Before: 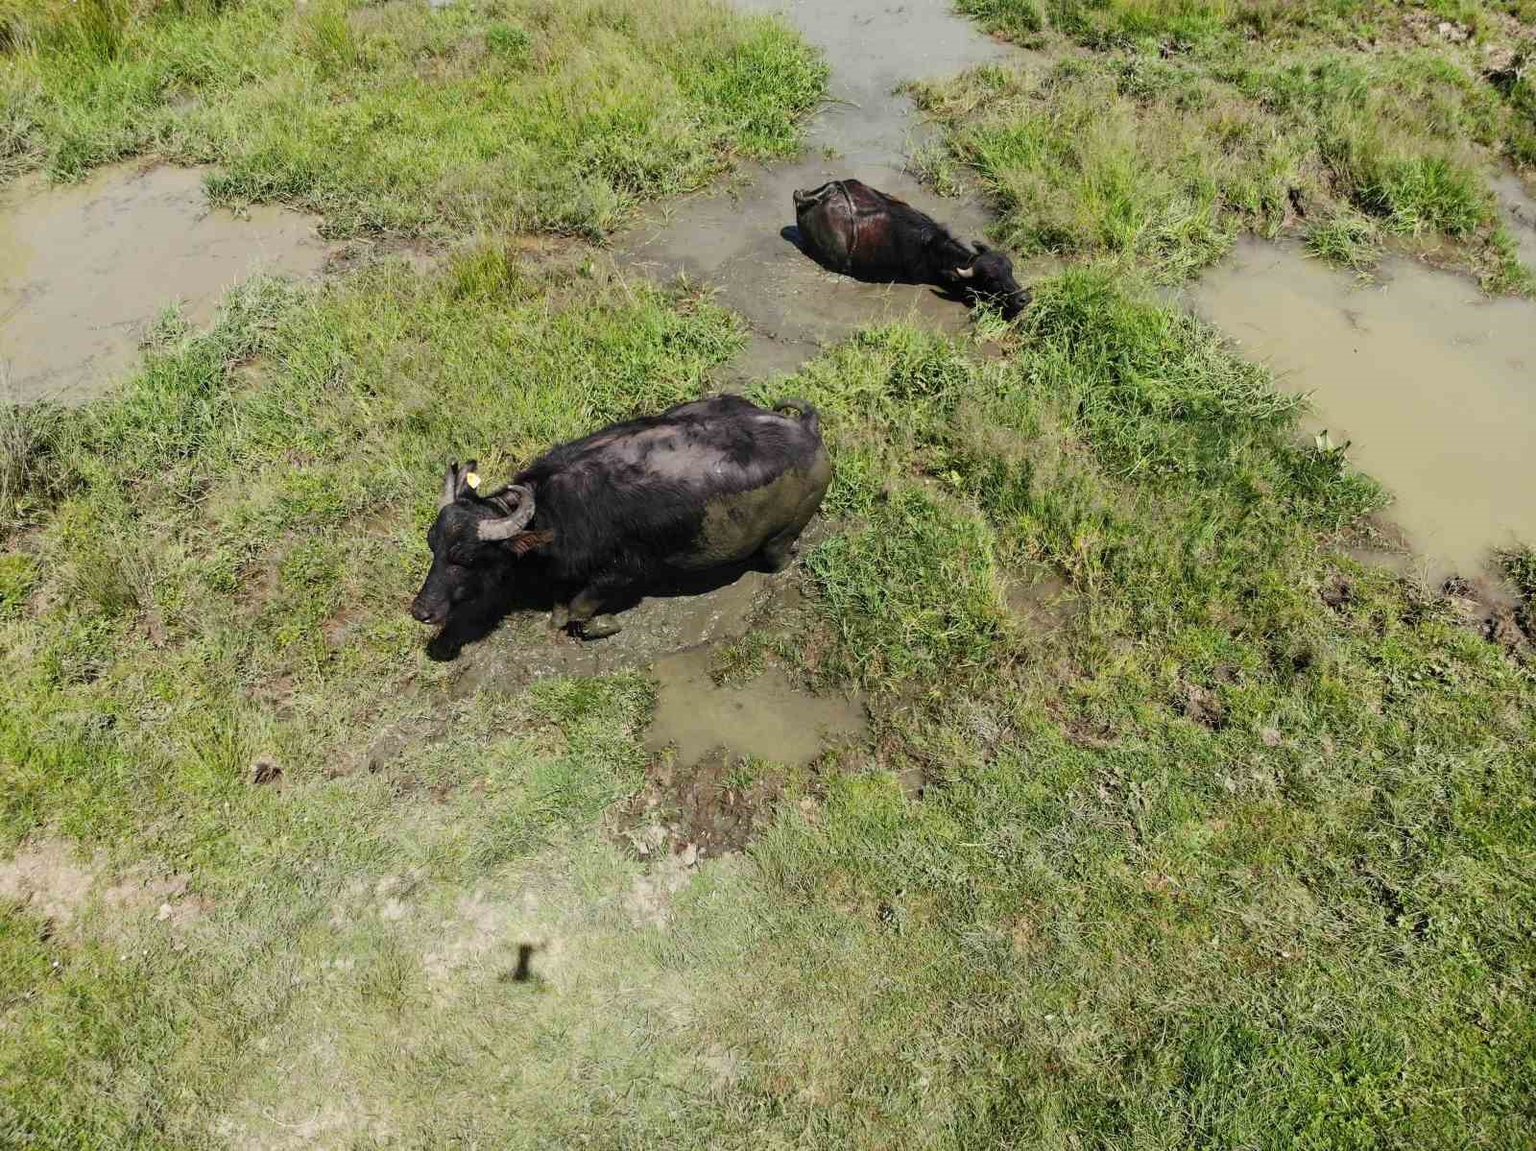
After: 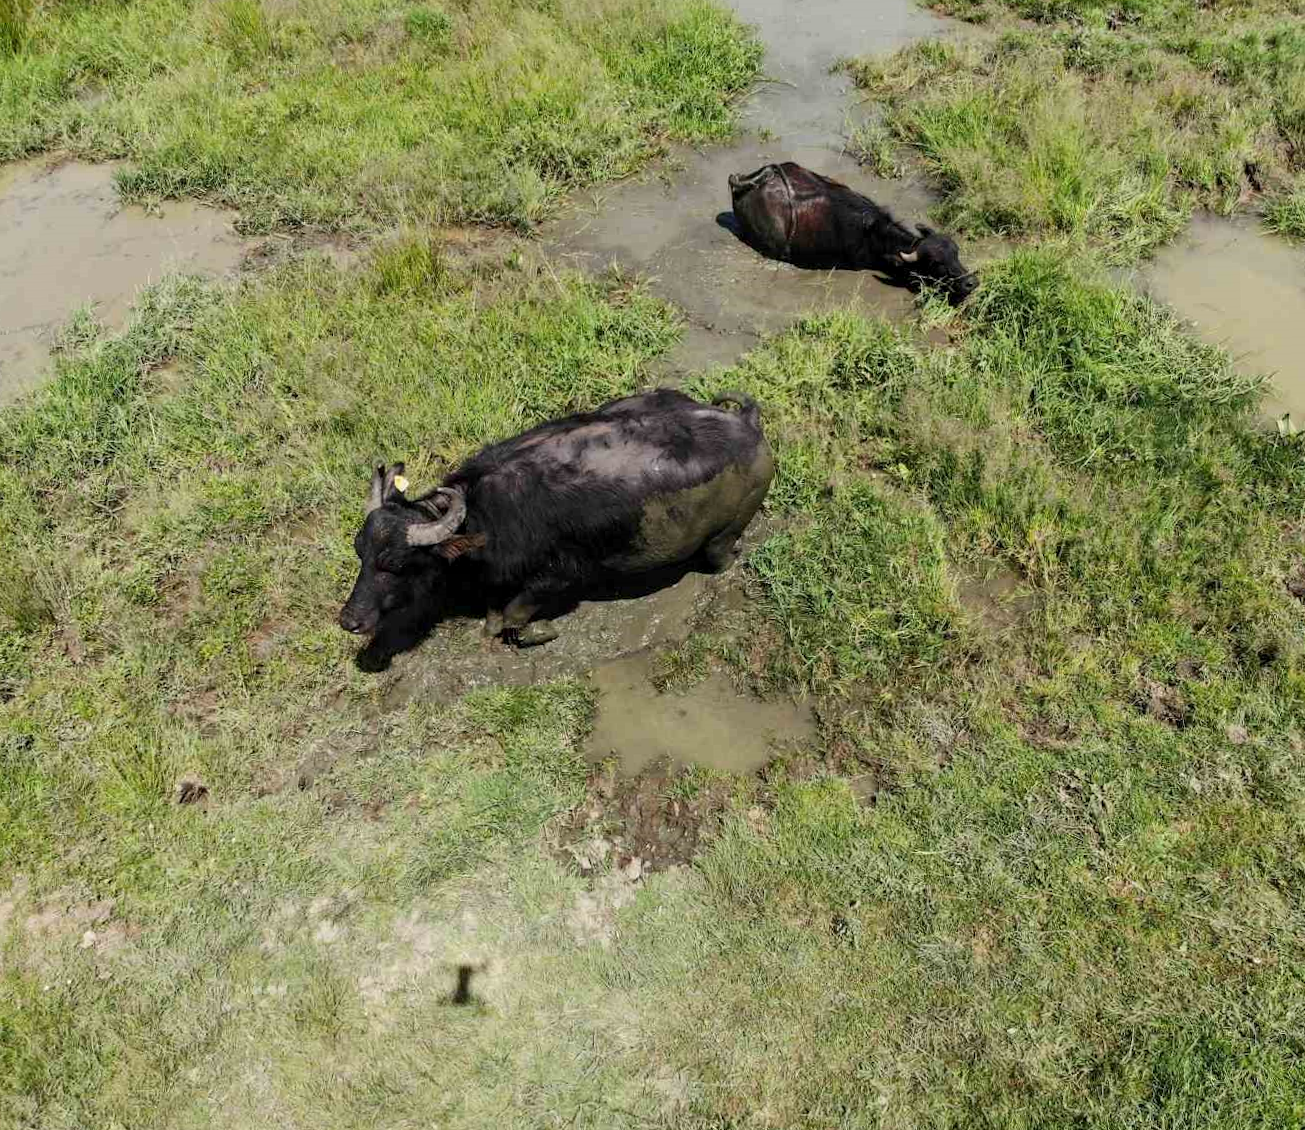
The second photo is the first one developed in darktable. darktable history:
local contrast: highlights 61%, shadows 112%, detail 107%, midtone range 0.528
crop and rotate: angle 1.13°, left 4.52%, top 0.736%, right 11.75%, bottom 2.499%
